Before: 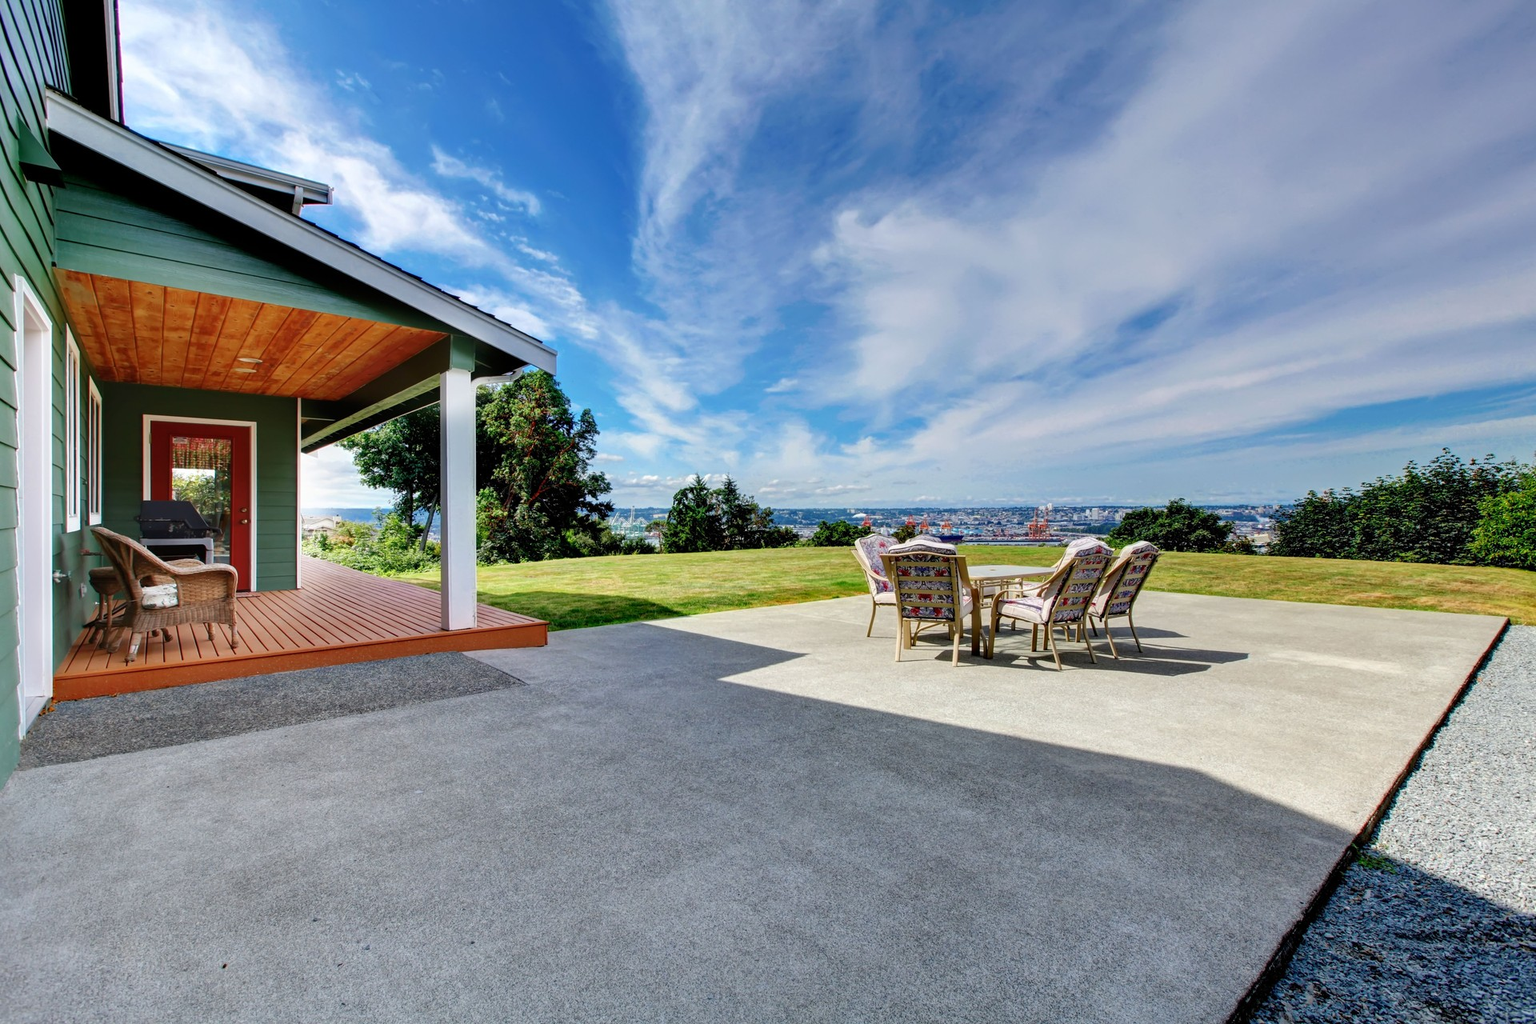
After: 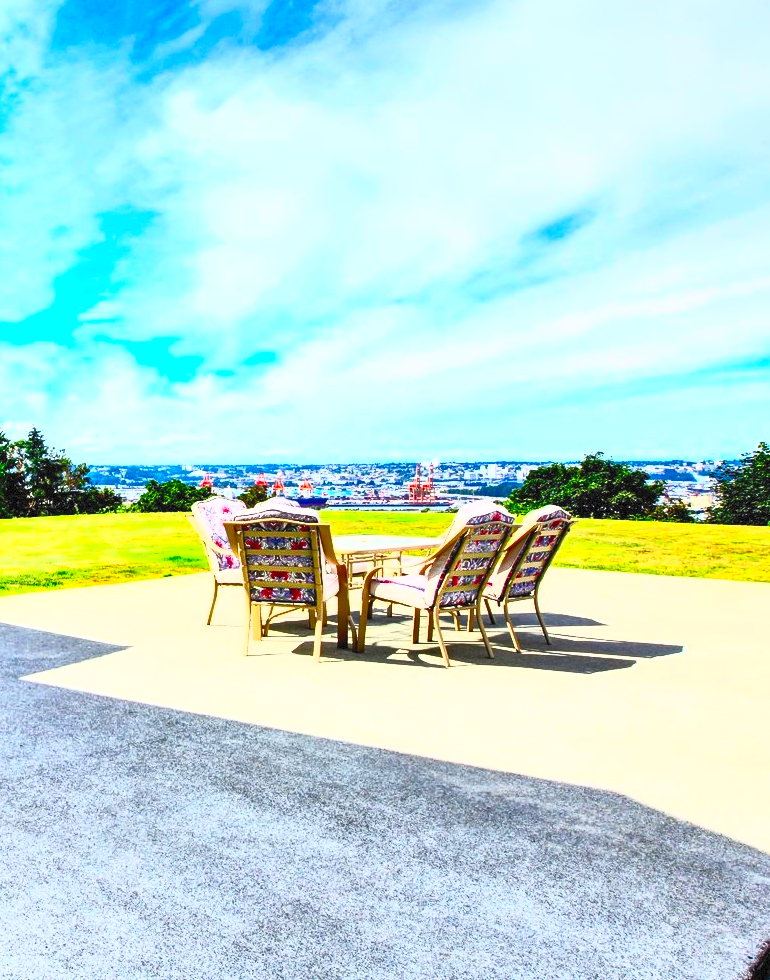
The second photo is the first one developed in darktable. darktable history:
contrast brightness saturation: contrast 1, brightness 1, saturation 1
crop: left 45.721%, top 13.393%, right 14.118%, bottom 10.01%
